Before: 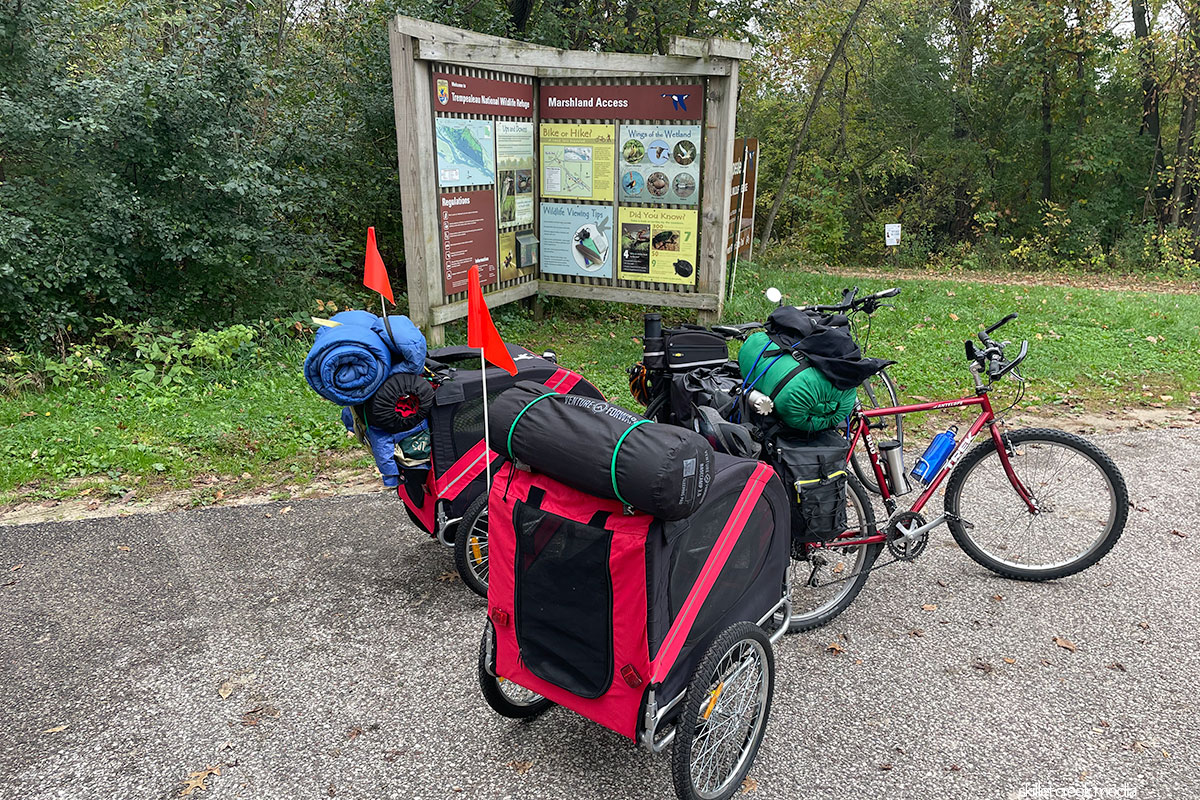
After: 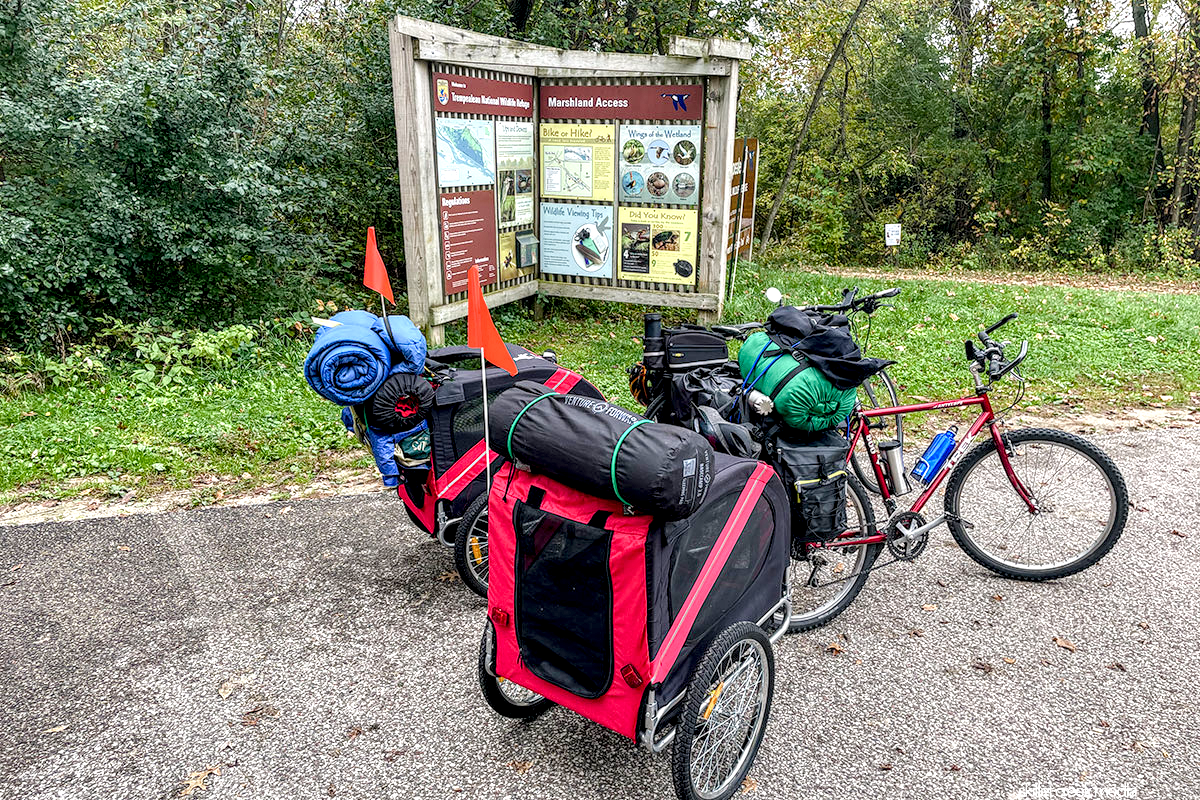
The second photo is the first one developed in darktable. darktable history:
contrast brightness saturation: brightness 0.151
local contrast: highlights 20%, detail 195%
color balance rgb: highlights gain › chroma 0.285%, highlights gain › hue 331.38°, perceptual saturation grading › global saturation 25.529%, perceptual saturation grading › highlights -50.466%, perceptual saturation grading › shadows 31.085%, perceptual brilliance grading › global brilliance 2.751%, perceptual brilliance grading › highlights -3.39%, perceptual brilliance grading › shadows 3.024%, global vibrance 20%
